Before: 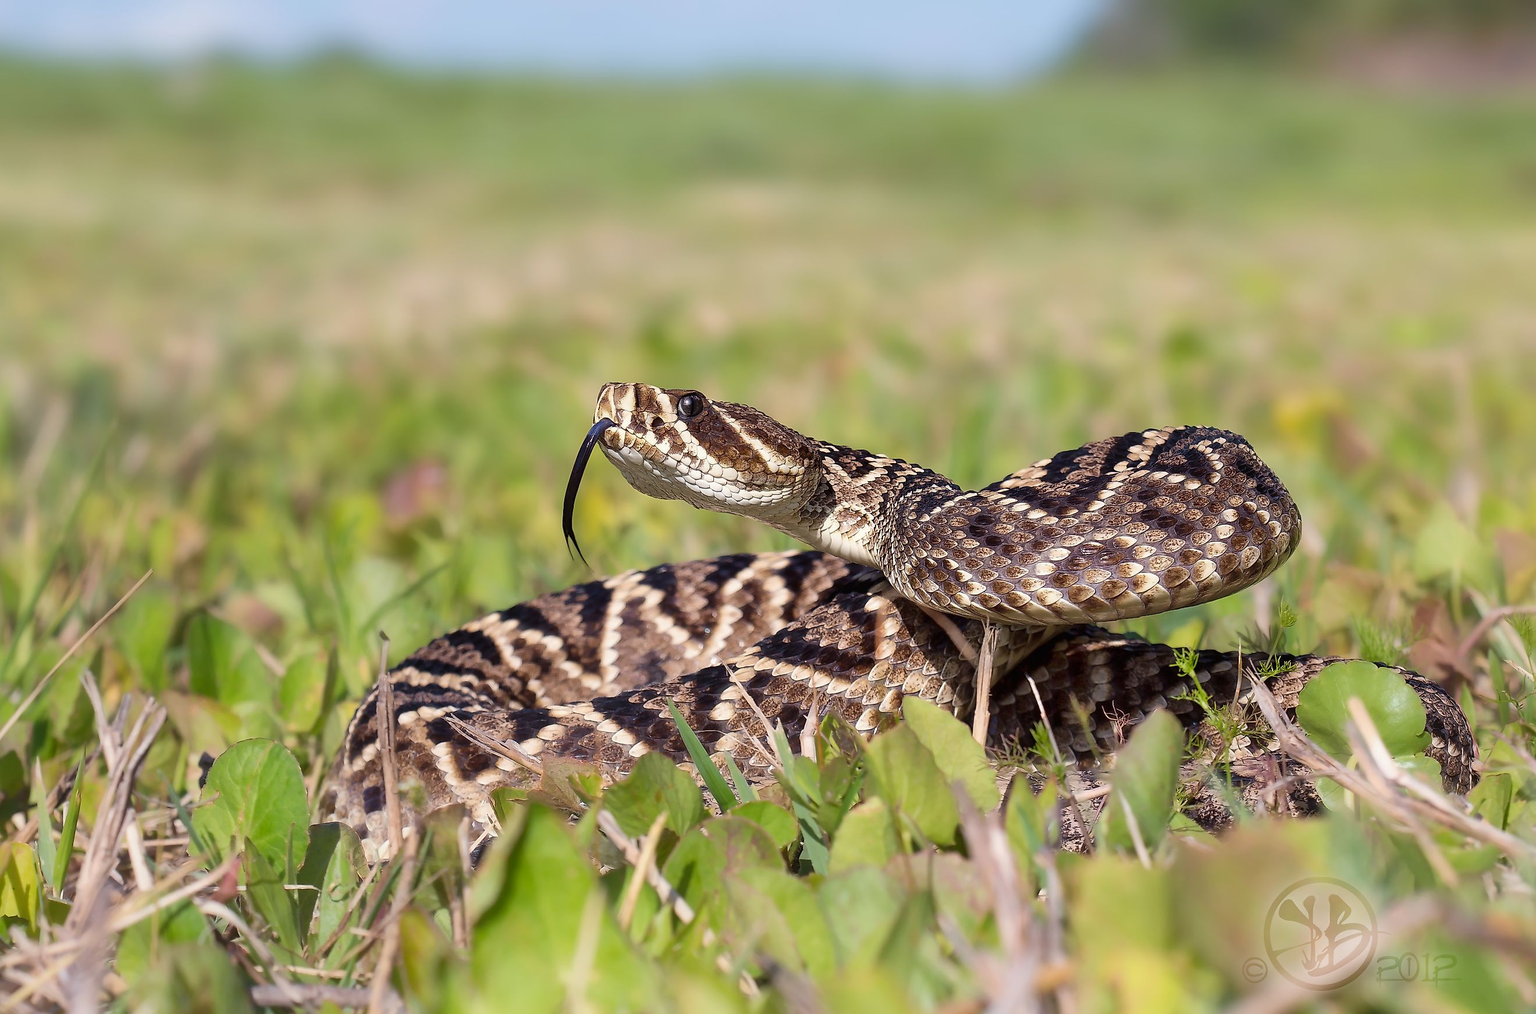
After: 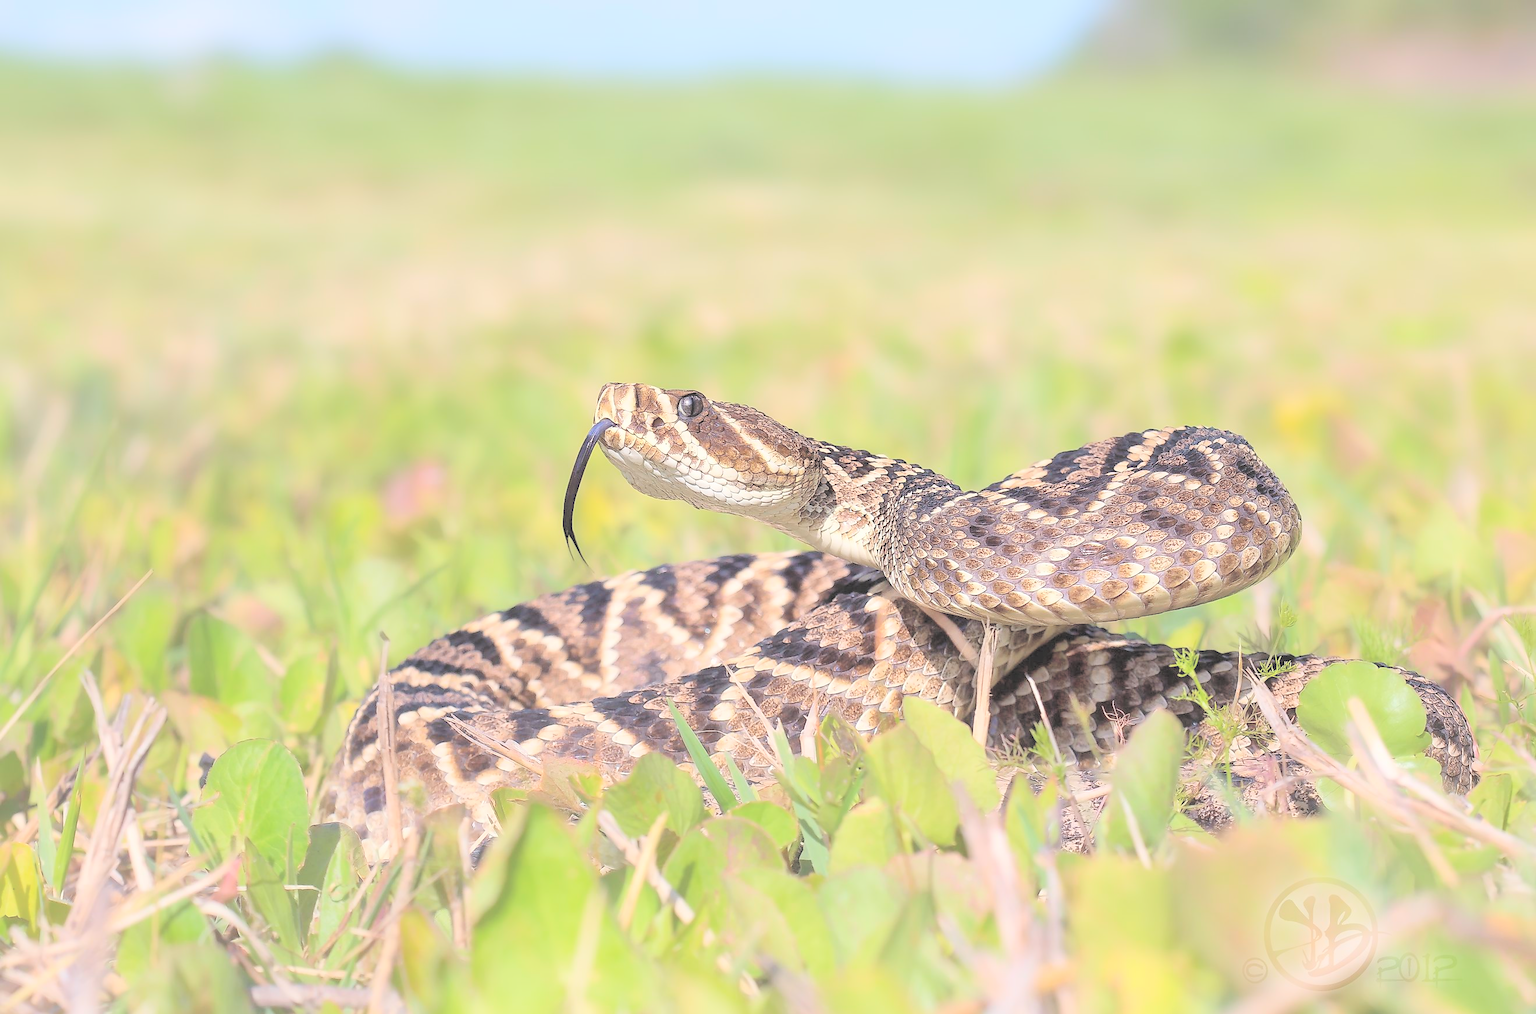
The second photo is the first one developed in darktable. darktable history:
contrast brightness saturation: brightness 0.982
